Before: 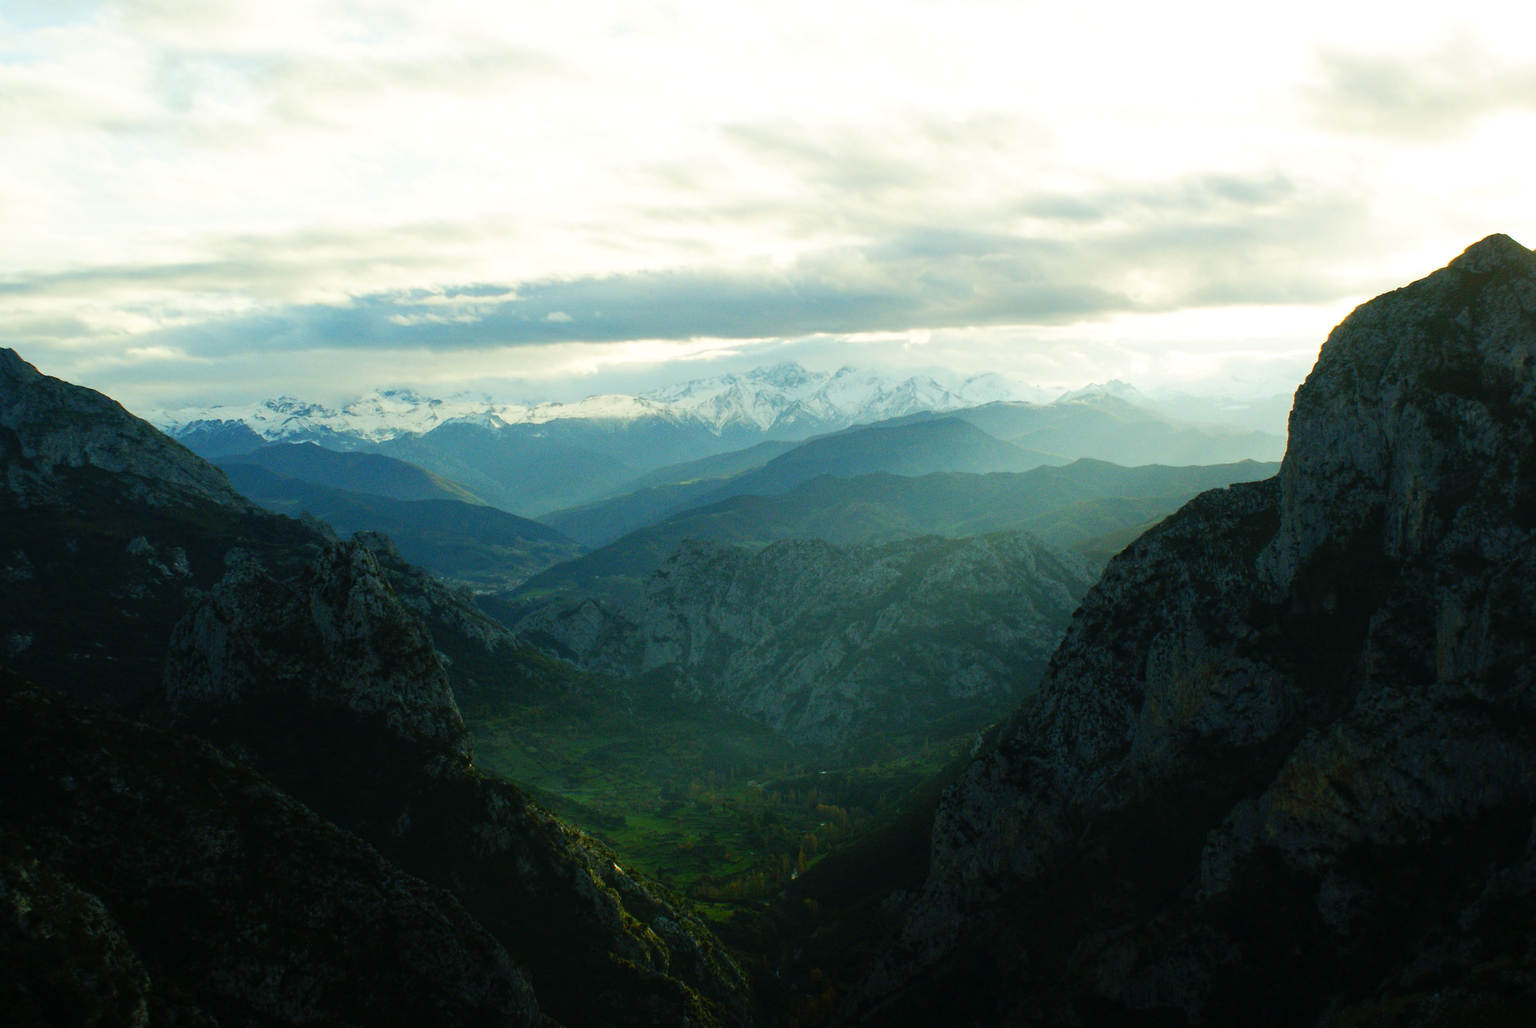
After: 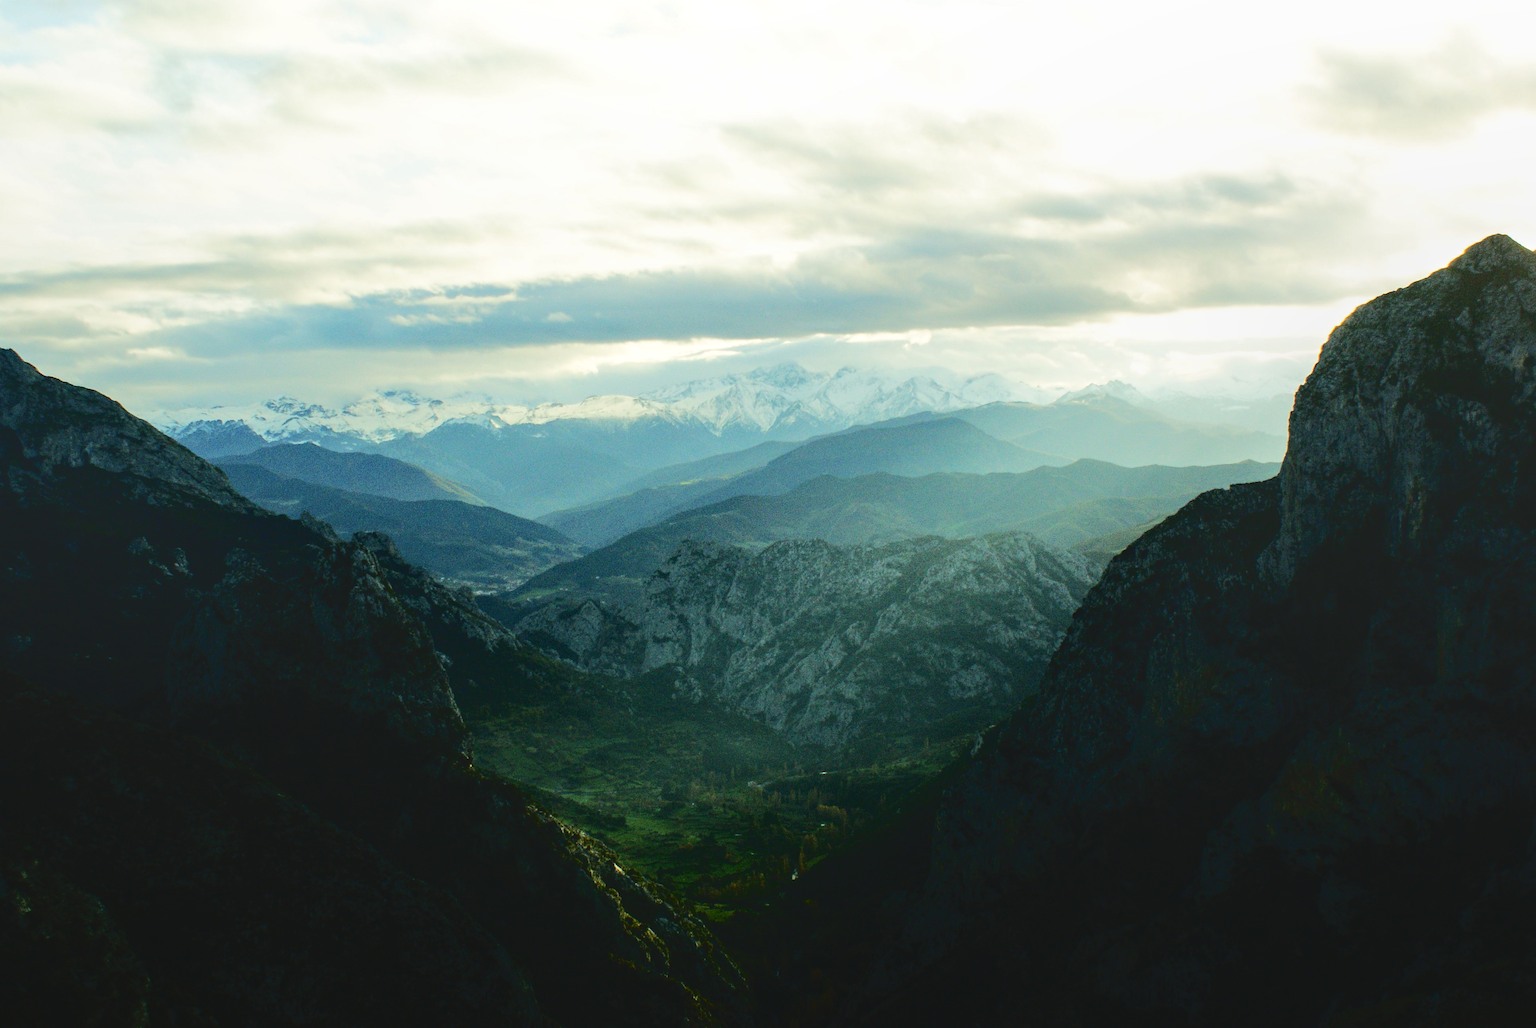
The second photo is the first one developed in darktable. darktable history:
tone curve: curves: ch0 [(0, 0) (0.003, 0.058) (0.011, 0.061) (0.025, 0.065) (0.044, 0.076) (0.069, 0.083) (0.1, 0.09) (0.136, 0.102) (0.177, 0.145) (0.224, 0.196) (0.277, 0.278) (0.335, 0.375) (0.399, 0.486) (0.468, 0.578) (0.543, 0.651) (0.623, 0.717) (0.709, 0.783) (0.801, 0.838) (0.898, 0.91) (1, 1)], color space Lab, independent channels, preserve colors none
local contrast: on, module defaults
